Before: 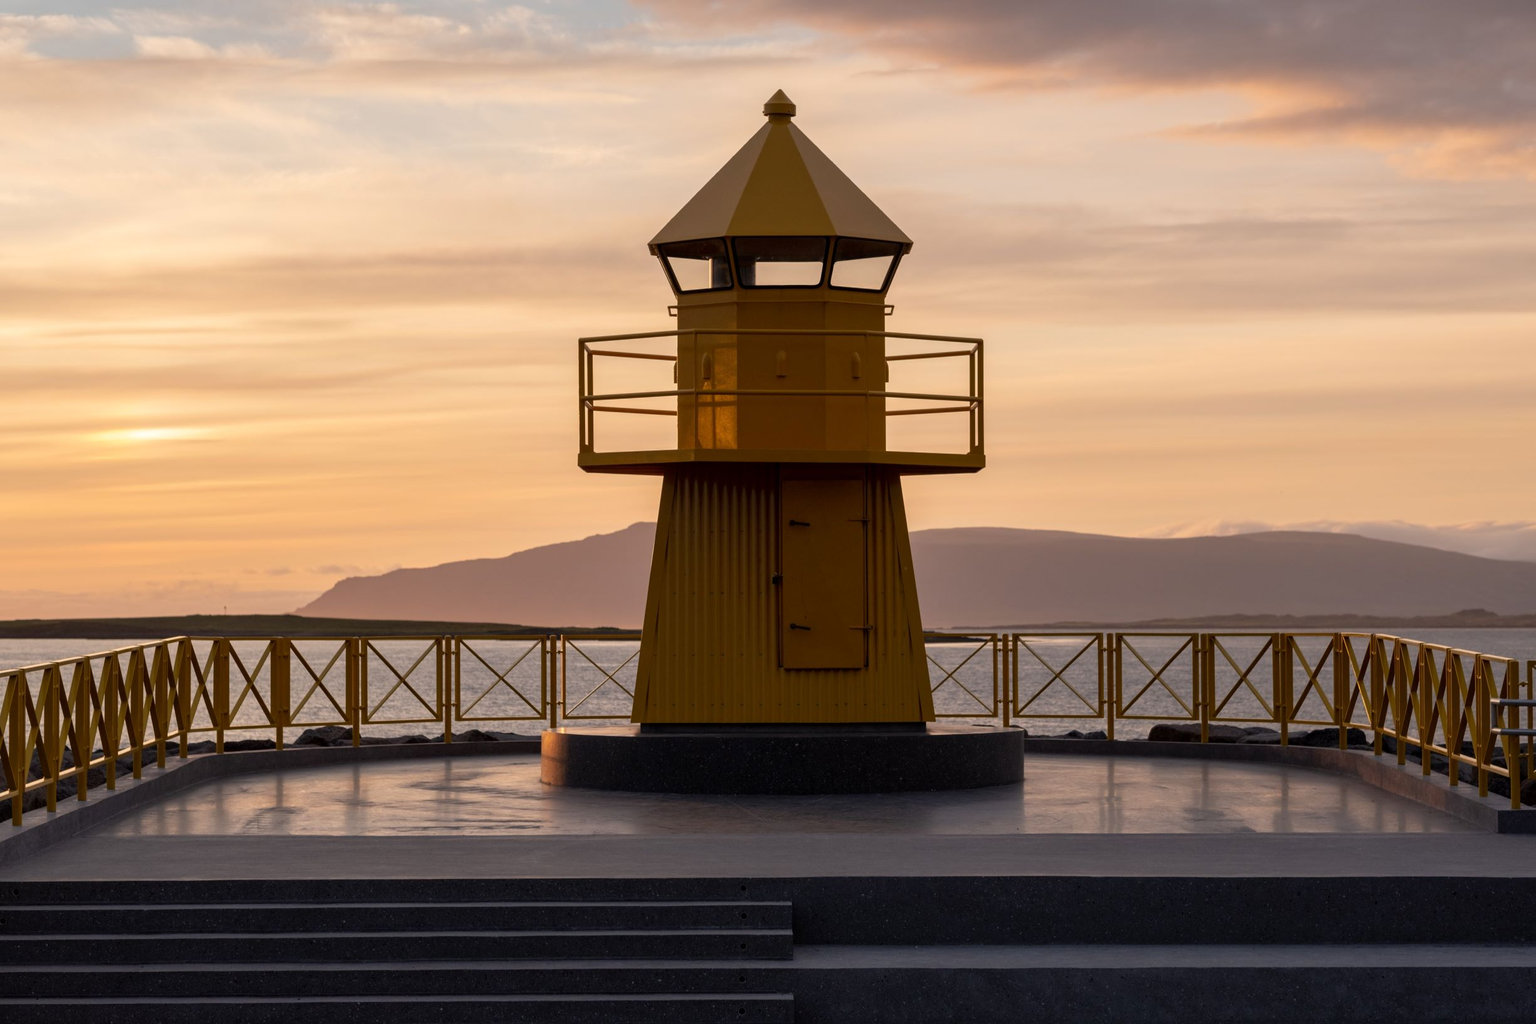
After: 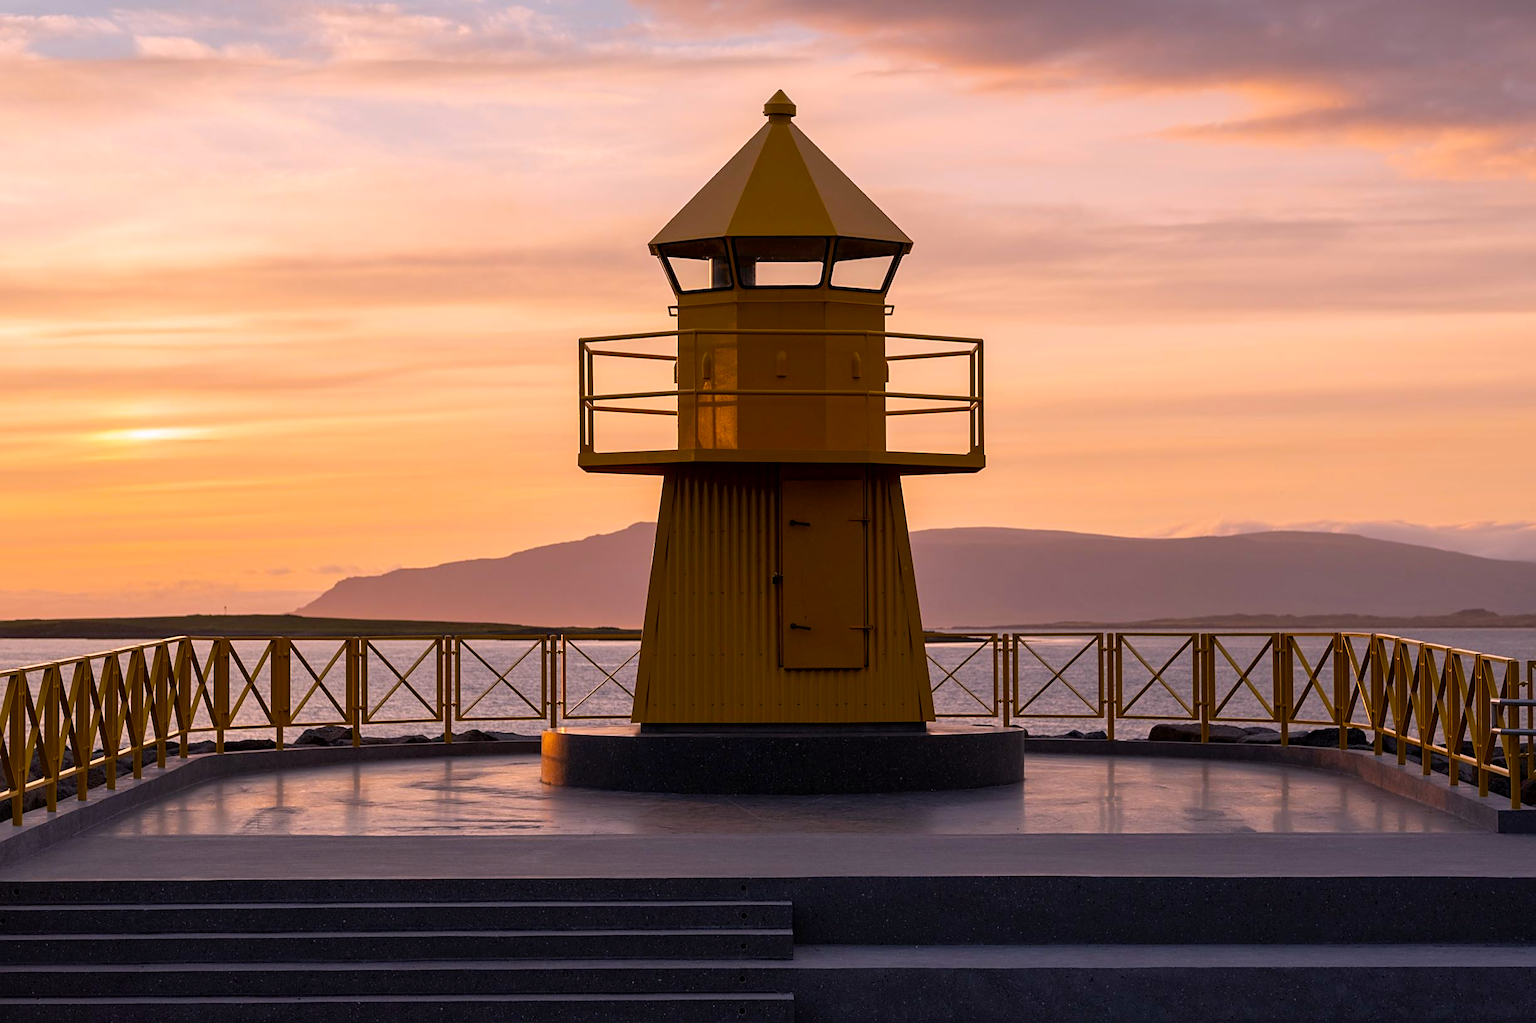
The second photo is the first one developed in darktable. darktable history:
color balance rgb: perceptual saturation grading › global saturation 34.05%, global vibrance 5.56%
white balance: red 1.05, blue 1.072
sharpen: on, module defaults
